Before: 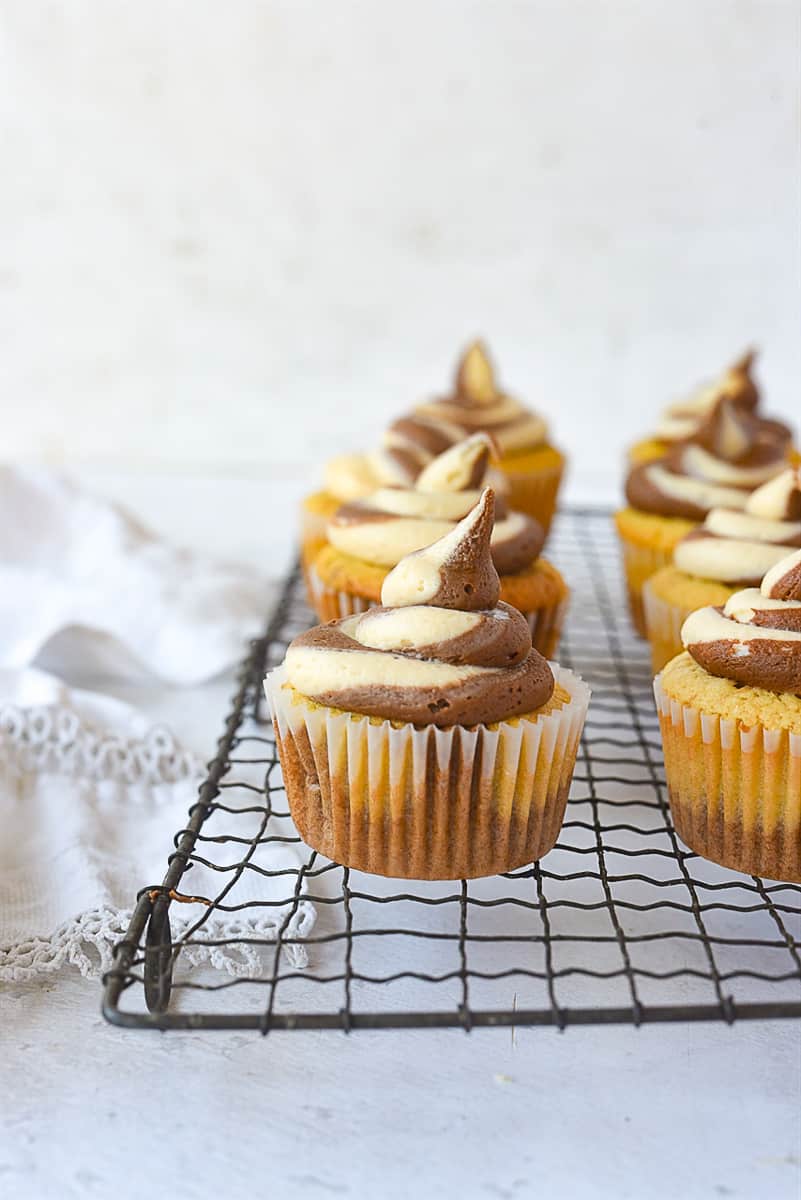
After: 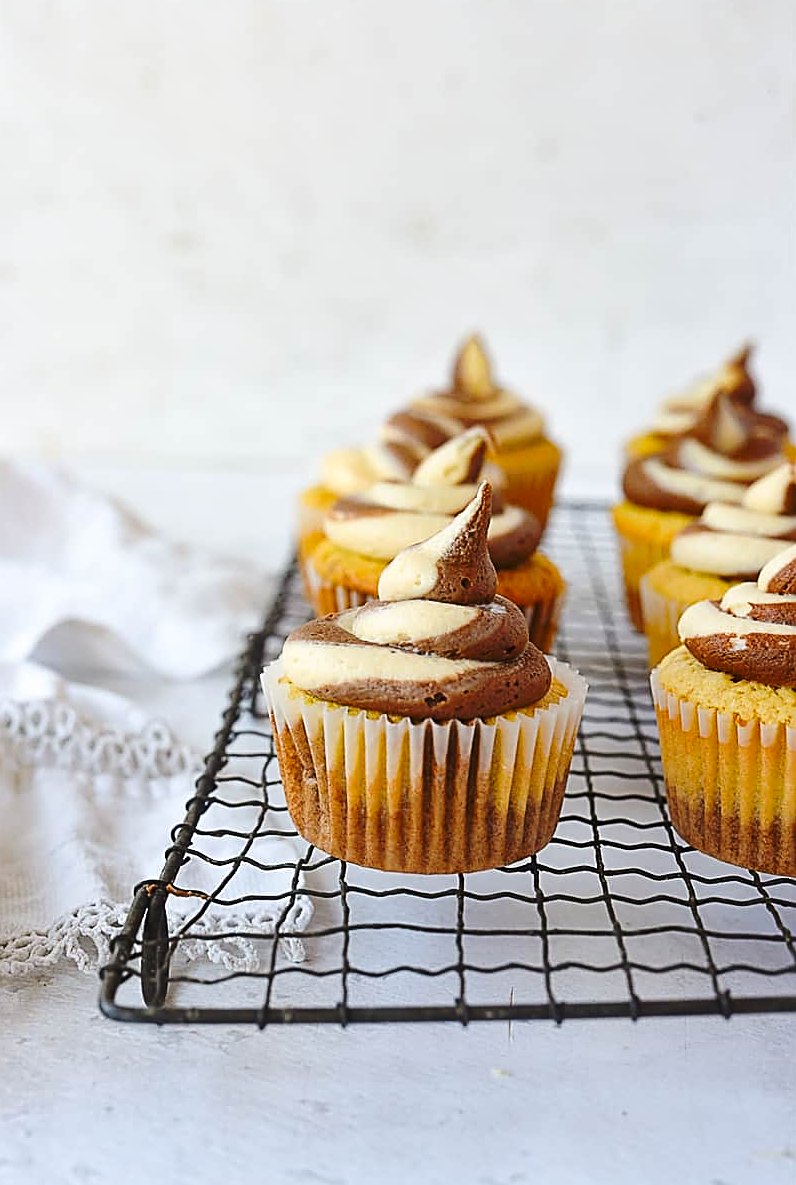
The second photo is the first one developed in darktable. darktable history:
crop: left 0.423%, top 0.536%, right 0.199%, bottom 0.672%
base curve: curves: ch0 [(0, 0) (0.073, 0.04) (0.157, 0.139) (0.492, 0.492) (0.758, 0.758) (1, 1)], preserve colors none
sharpen: on, module defaults
